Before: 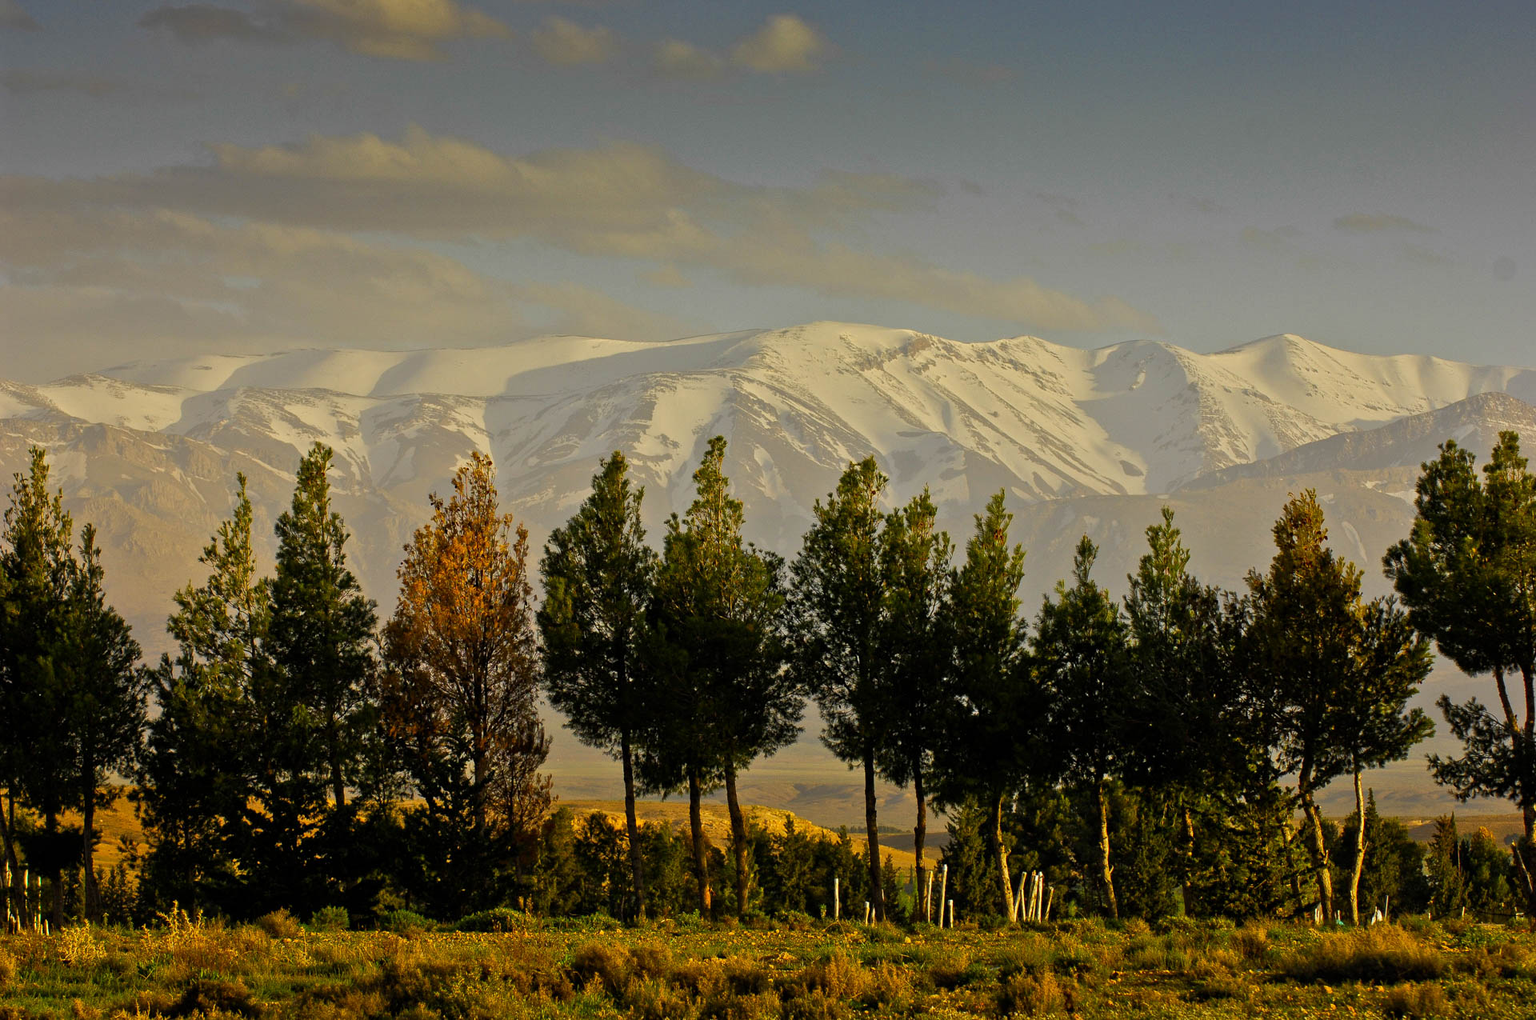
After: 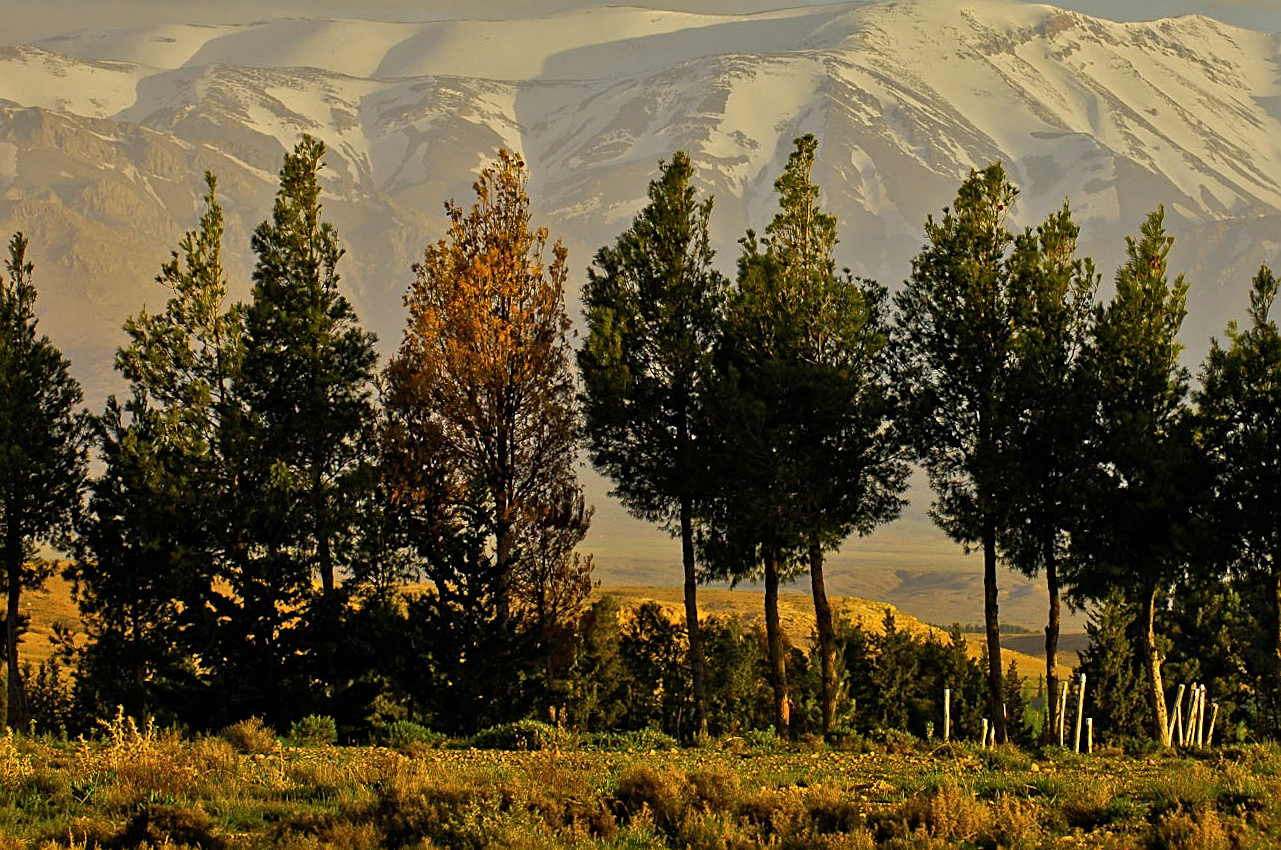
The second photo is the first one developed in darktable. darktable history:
sharpen: on, module defaults
crop and rotate: angle -0.82°, left 3.85%, top 31.828%, right 27.992%
shadows and highlights: radius 125.46, shadows 30.51, highlights -30.51, low approximation 0.01, soften with gaussian
white balance: emerald 1
